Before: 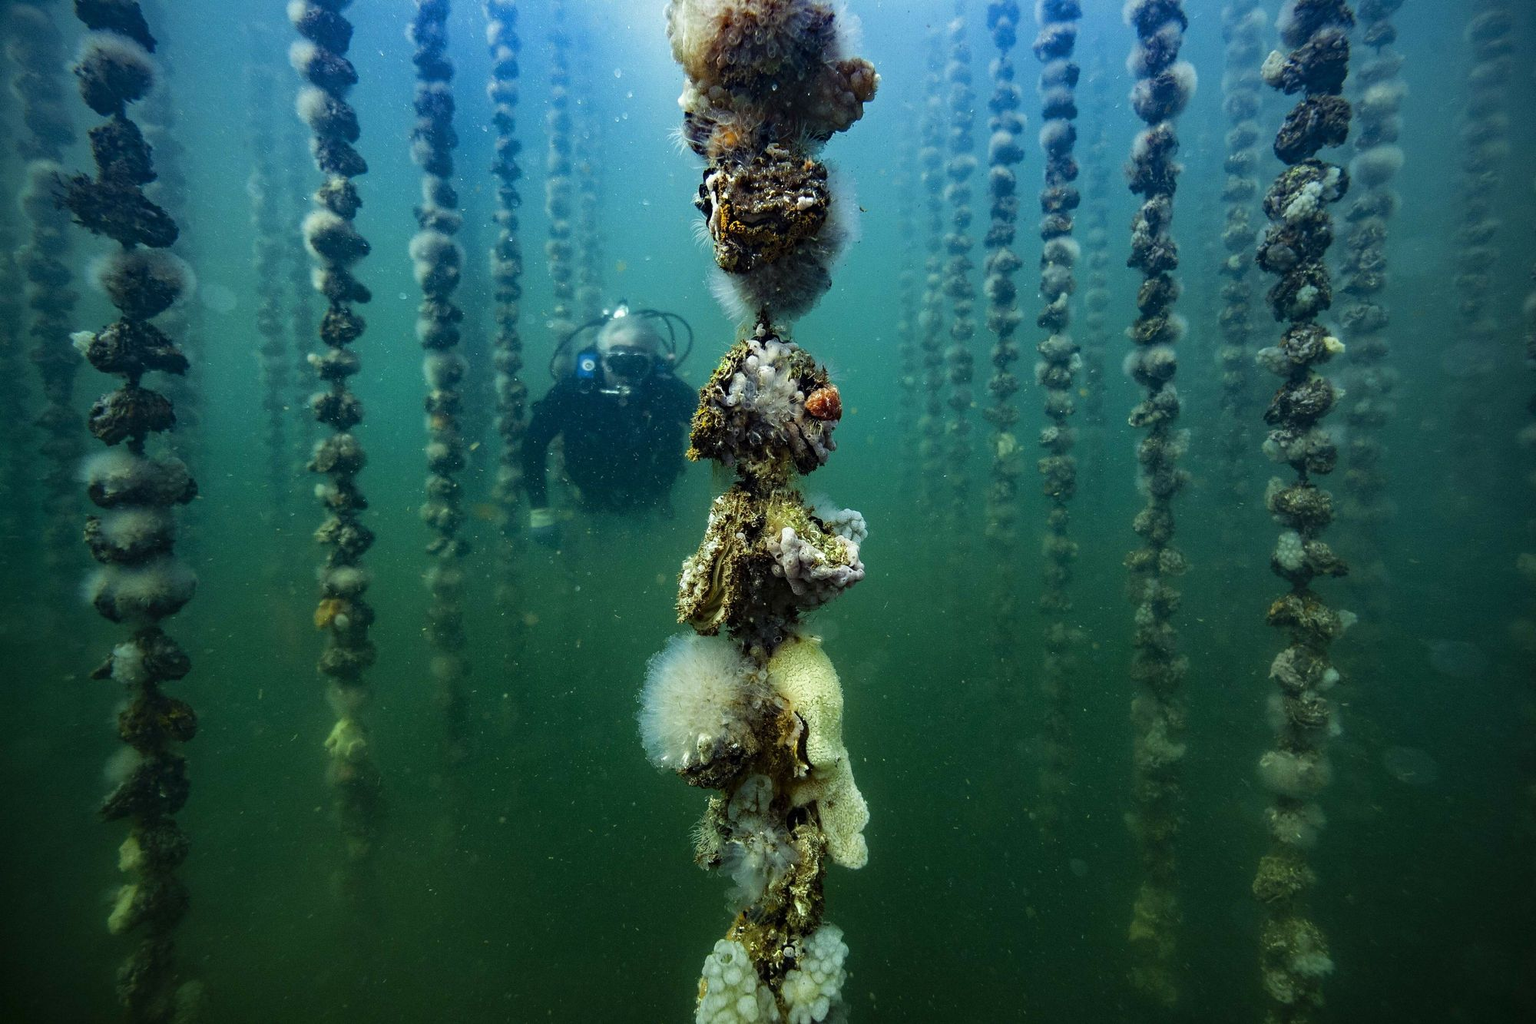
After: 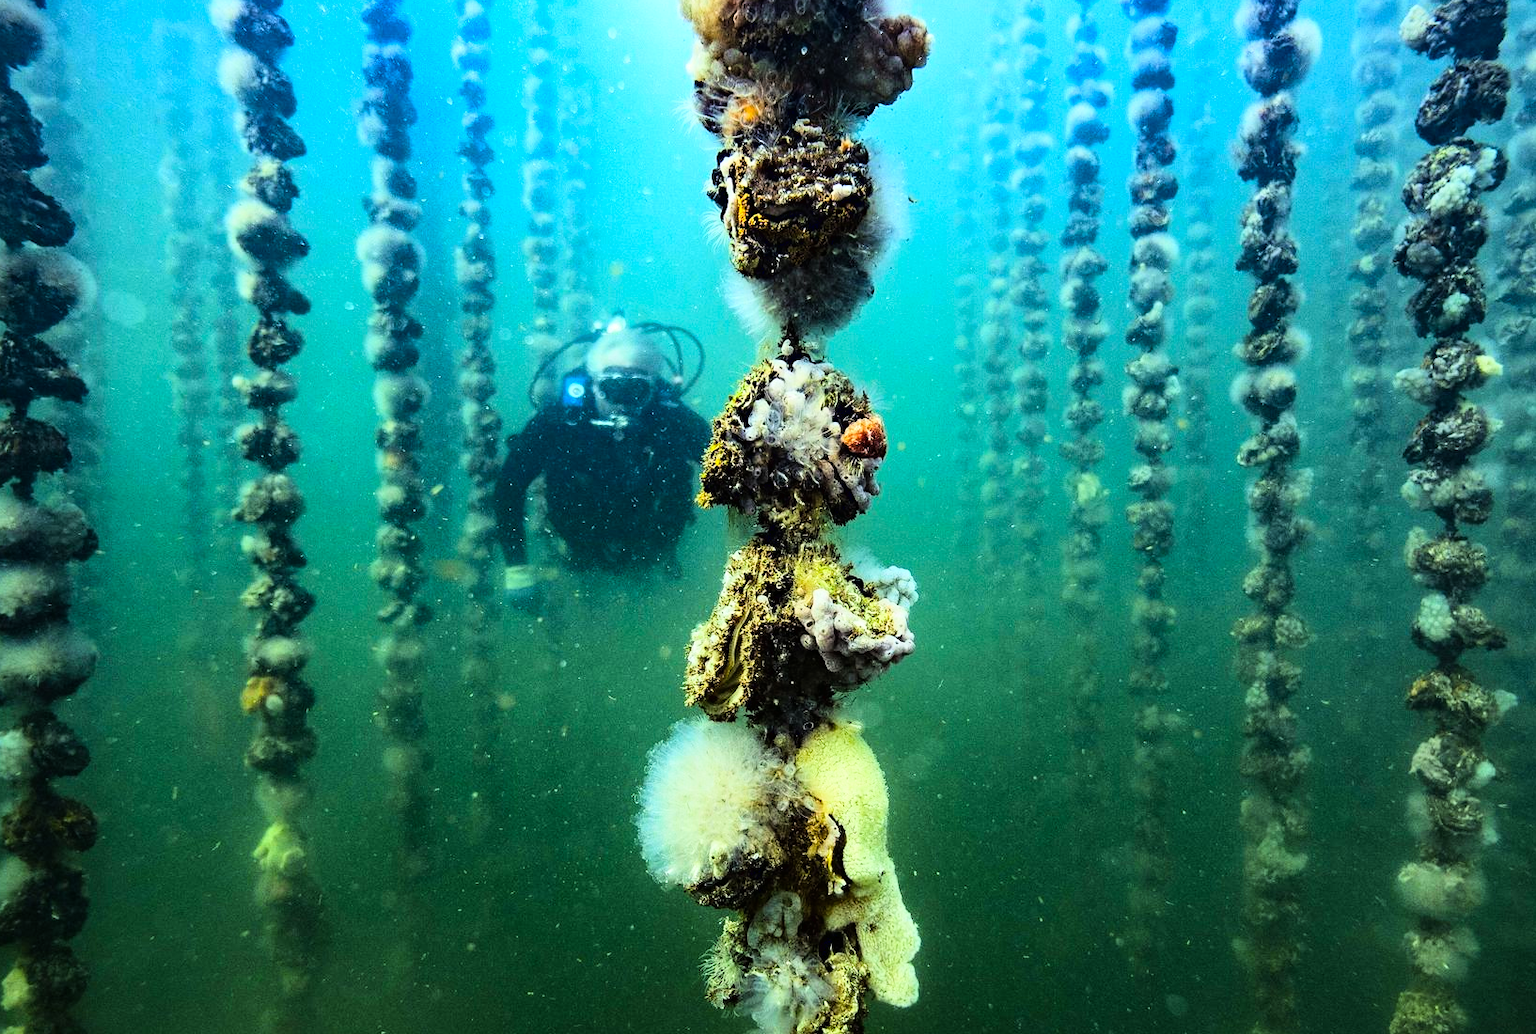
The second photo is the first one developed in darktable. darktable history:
base curve: curves: ch0 [(0, 0) (0, 0.001) (0.001, 0.001) (0.004, 0.002) (0.007, 0.004) (0.015, 0.013) (0.033, 0.045) (0.052, 0.096) (0.075, 0.17) (0.099, 0.241) (0.163, 0.42) (0.219, 0.55) (0.259, 0.616) (0.327, 0.722) (0.365, 0.765) (0.522, 0.873) (0.547, 0.881) (0.689, 0.919) (0.826, 0.952) (1, 1)]
crop and rotate: left 7.677%, top 4.504%, right 10.579%, bottom 12.97%
color balance rgb: linear chroma grading › shadows -8.444%, linear chroma grading › global chroma 9.963%, perceptual saturation grading › global saturation 0.036%, global vibrance 25.535%
